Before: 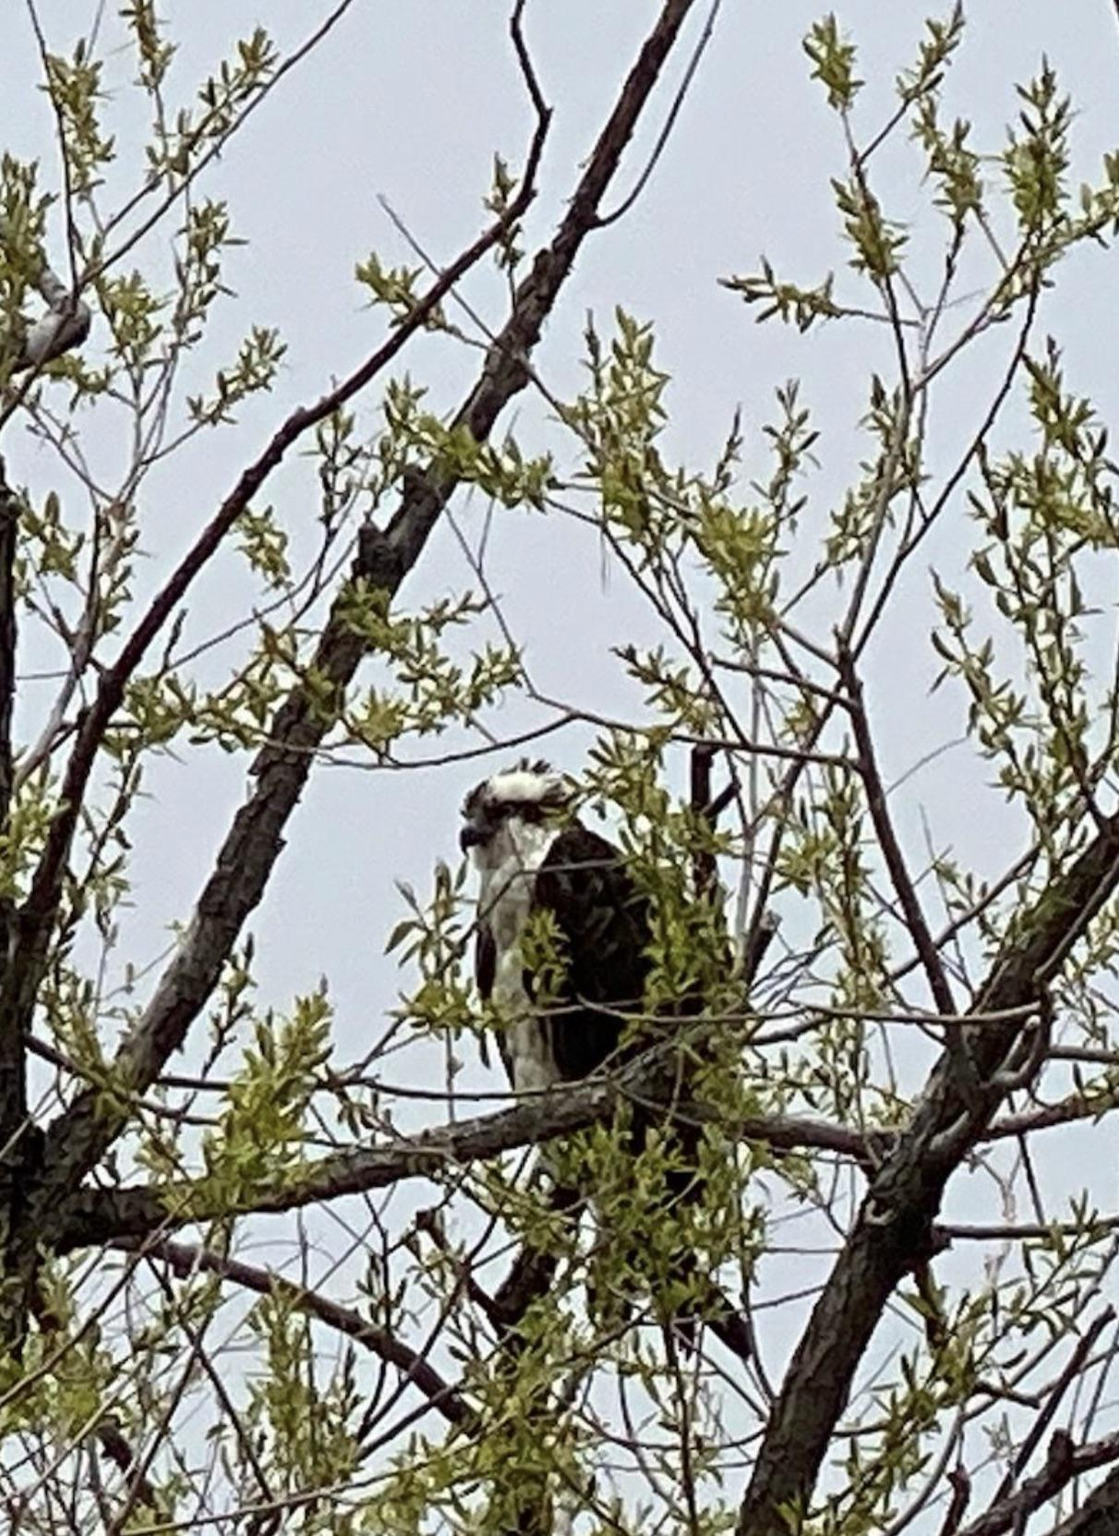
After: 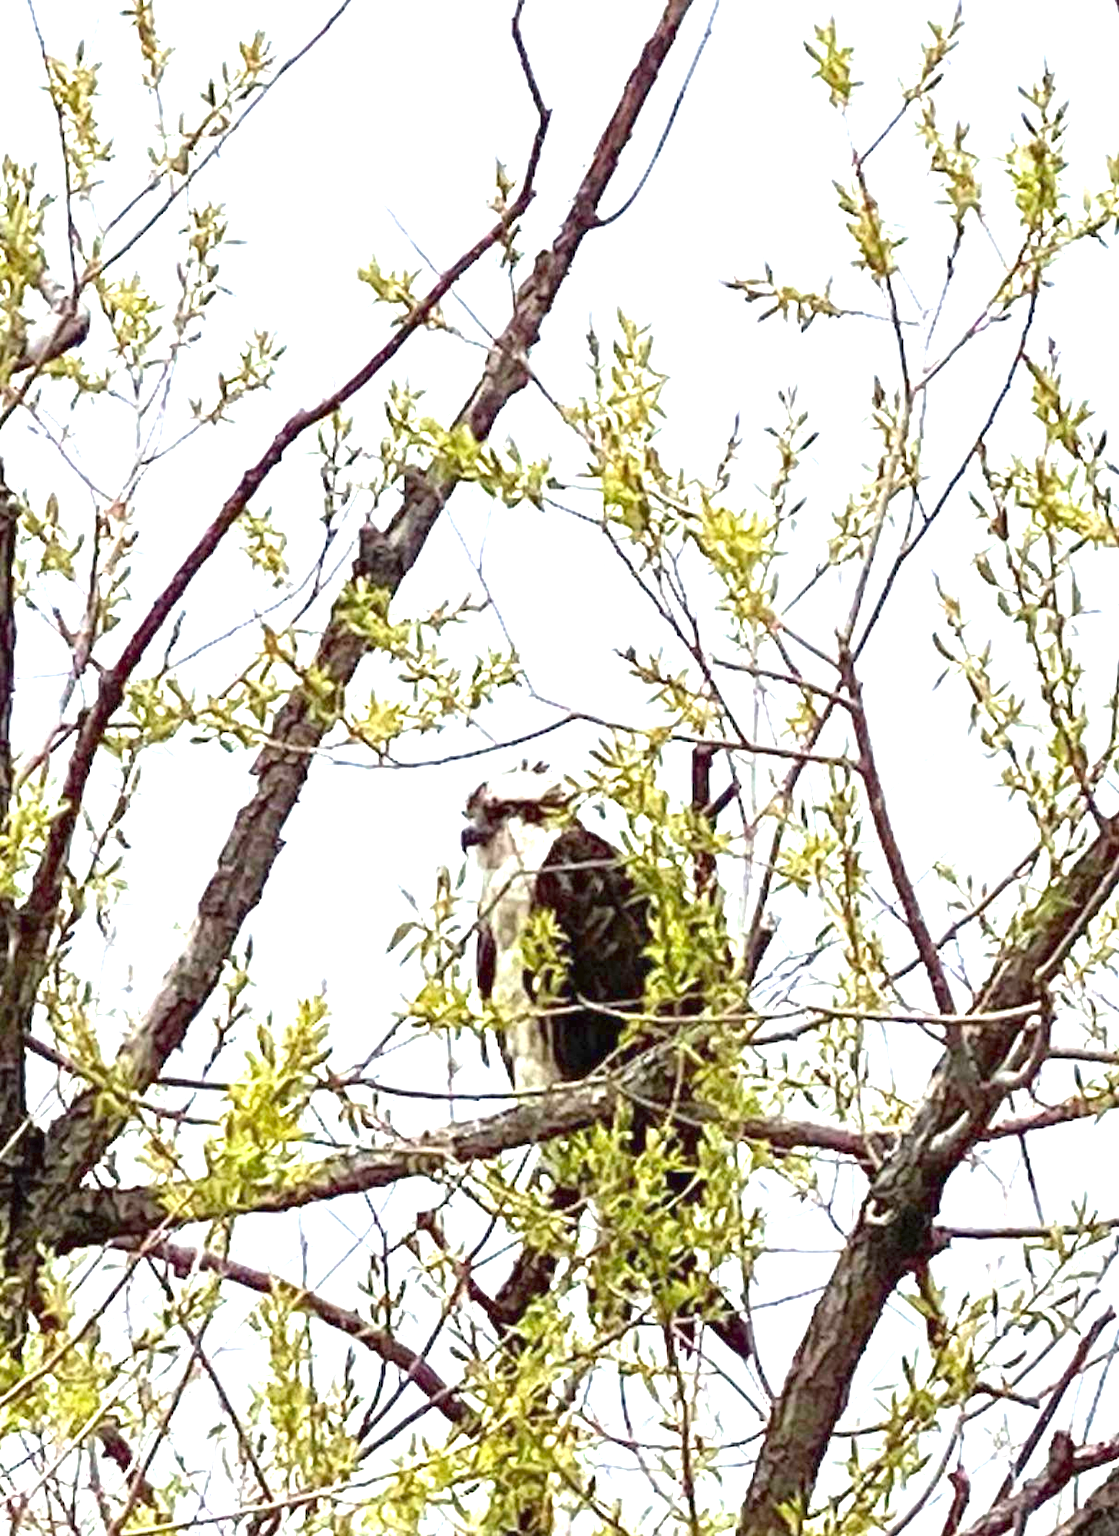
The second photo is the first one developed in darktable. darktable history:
levels: levels [0, 0.435, 0.917]
exposure: black level correction 0, exposure 1.664 EV, compensate exposure bias true, compensate highlight preservation false
